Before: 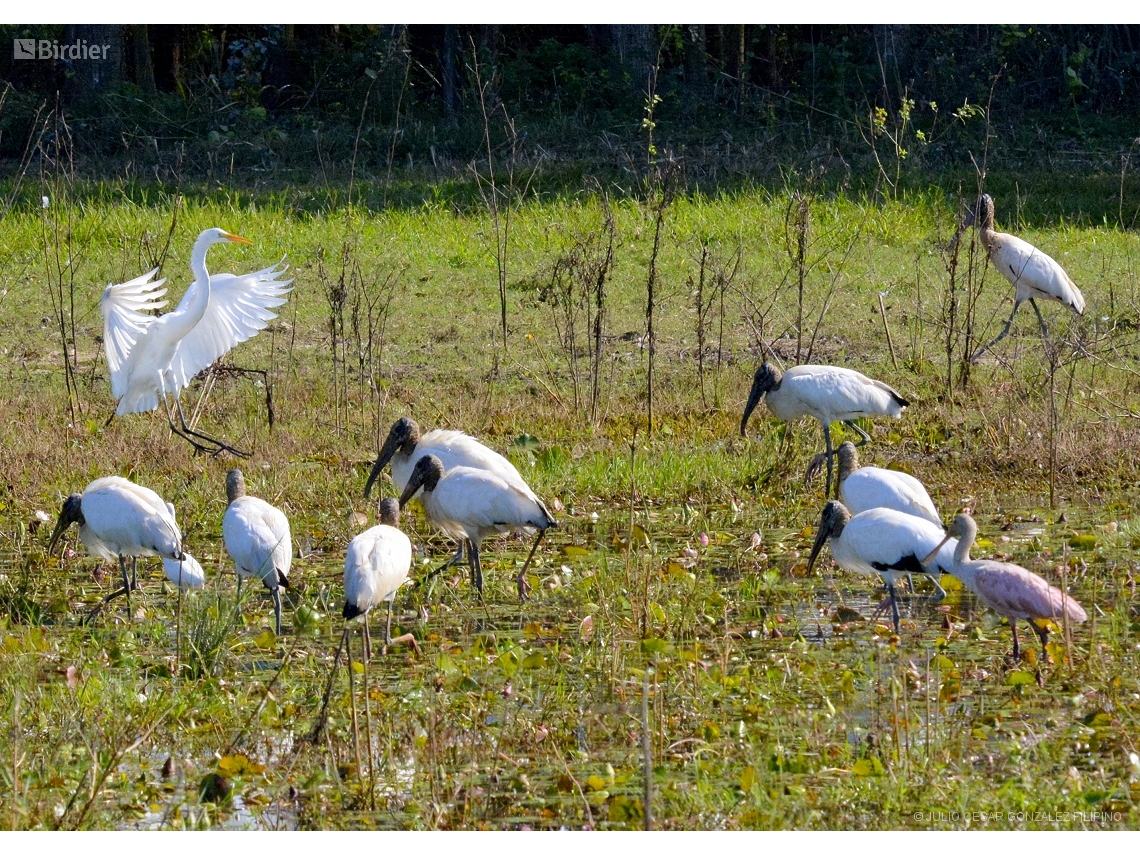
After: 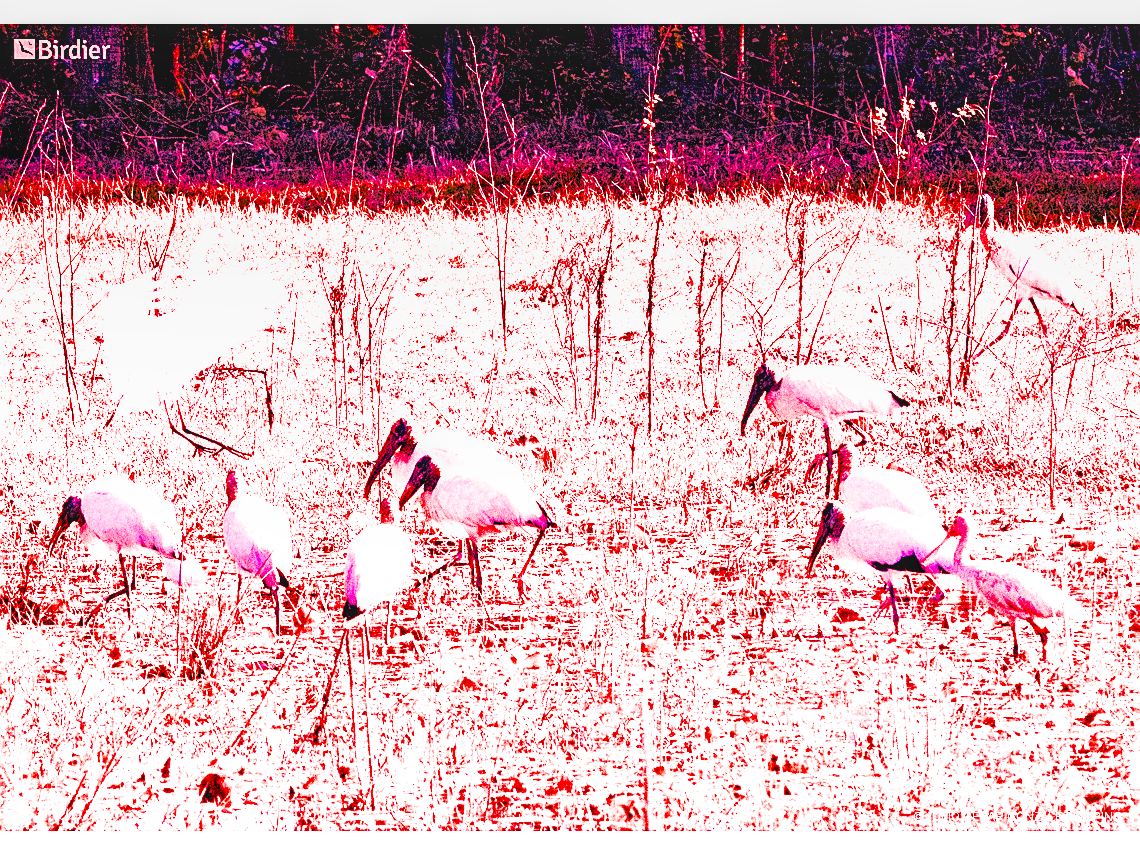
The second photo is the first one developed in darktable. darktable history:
sharpen: on, module defaults
filmic rgb: black relative exposure -7.75 EV, white relative exposure 4.4 EV, threshold 3 EV, target black luminance 0%, hardness 3.76, latitude 50.51%, contrast 1.074, highlights saturation mix 10%, shadows ↔ highlights balance -0.22%, color science v4 (2020), enable highlight reconstruction true
contrast brightness saturation: saturation 0.13
local contrast: on, module defaults
white balance: red 4.26, blue 1.802
